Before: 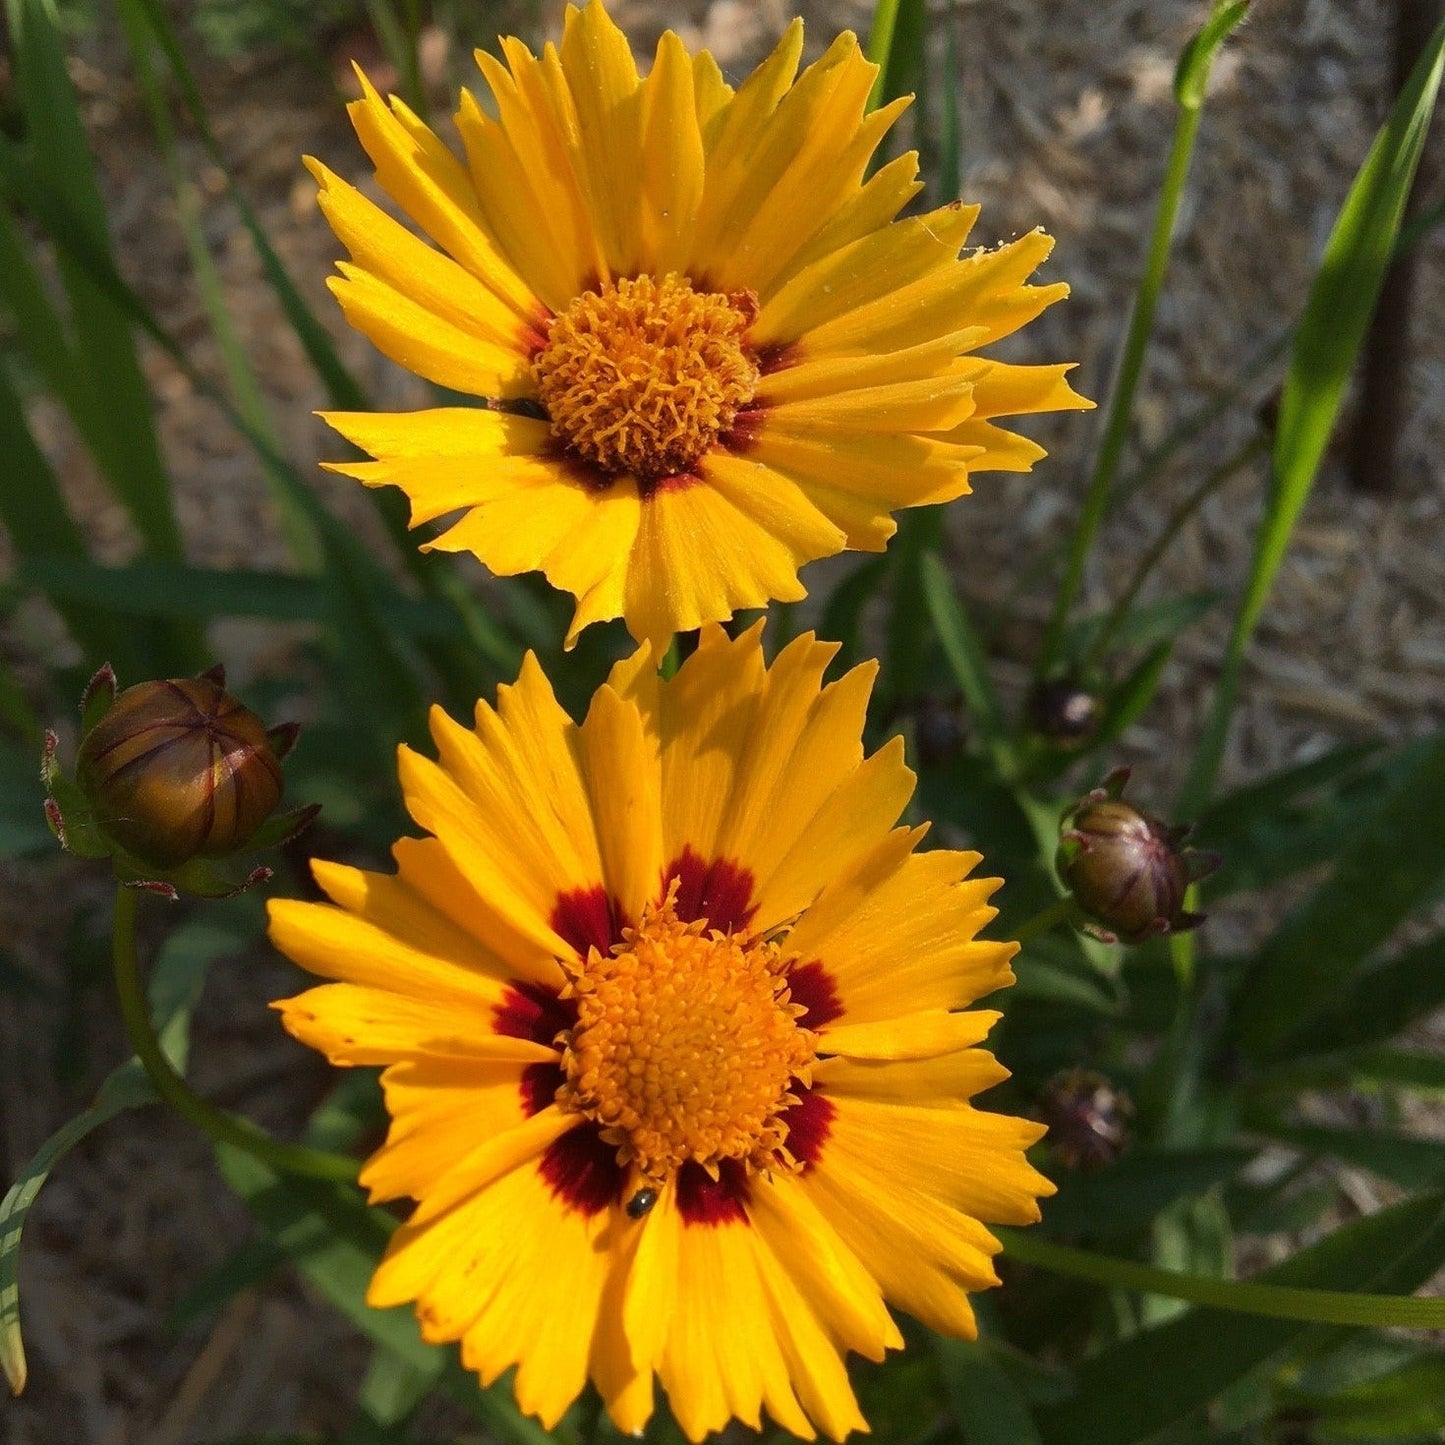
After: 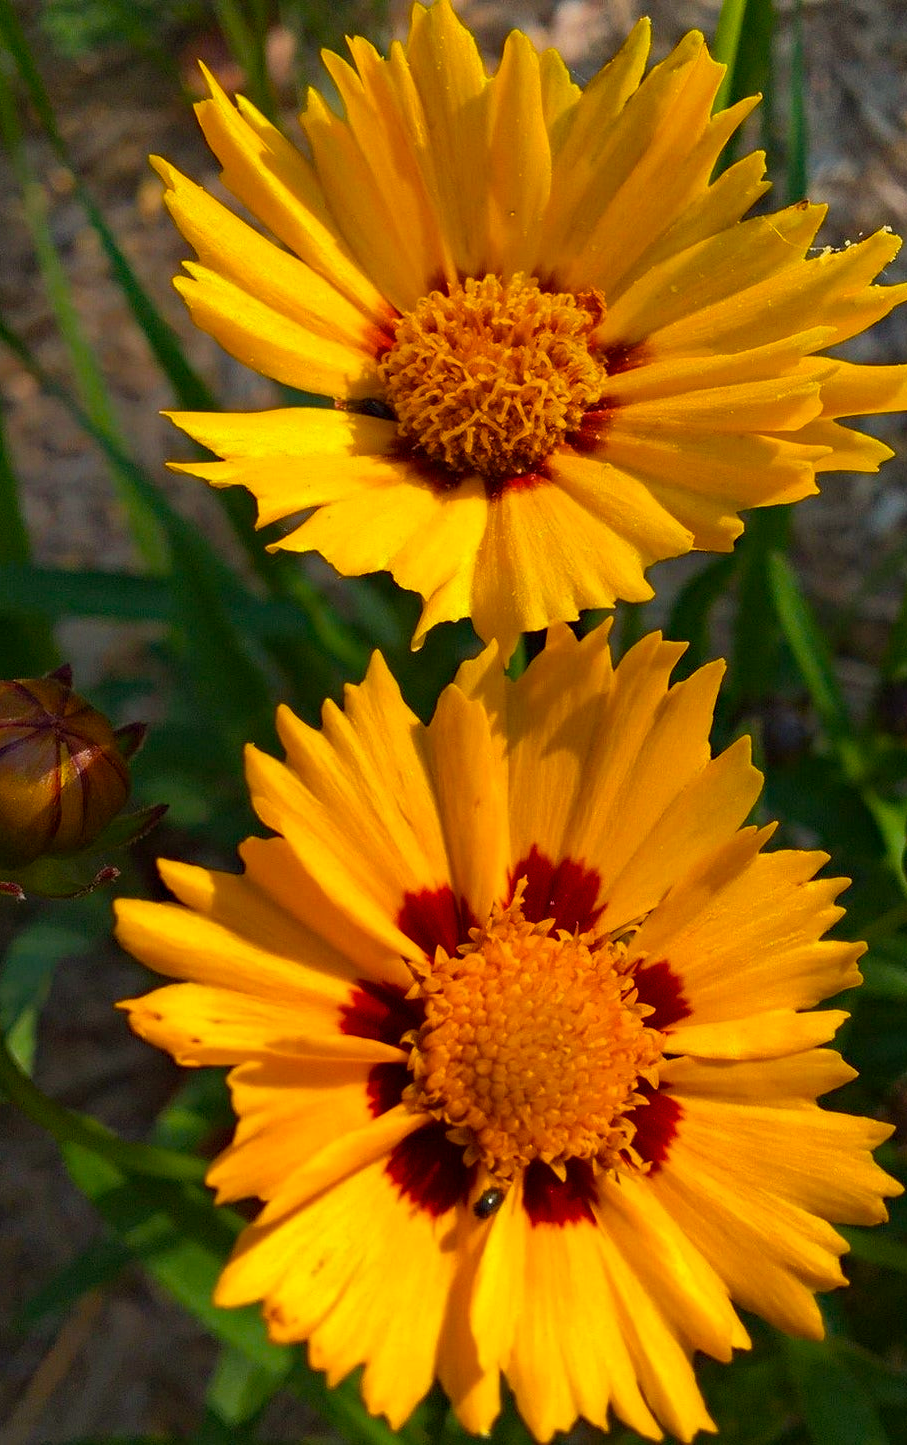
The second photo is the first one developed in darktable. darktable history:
crop: left 10.644%, right 26.528%
tone equalizer: on, module defaults
haze removal: compatibility mode true, adaptive false
color balance rgb: linear chroma grading › global chroma 15%, perceptual saturation grading › global saturation 30%
